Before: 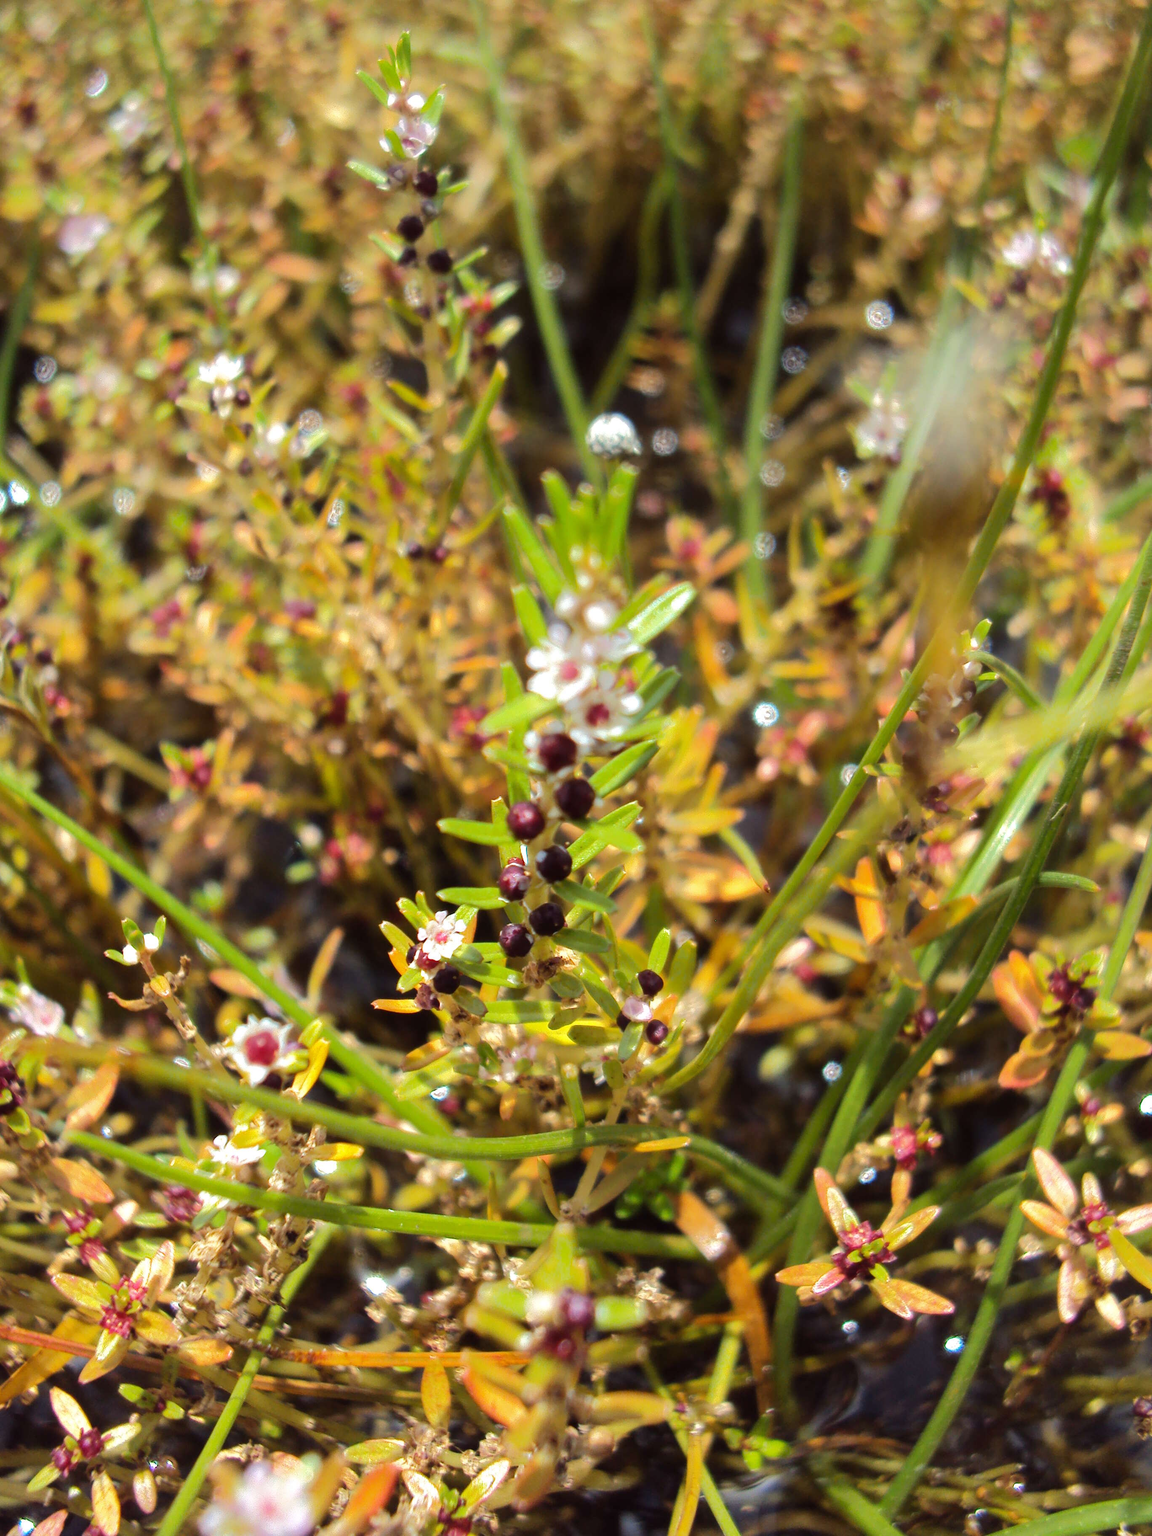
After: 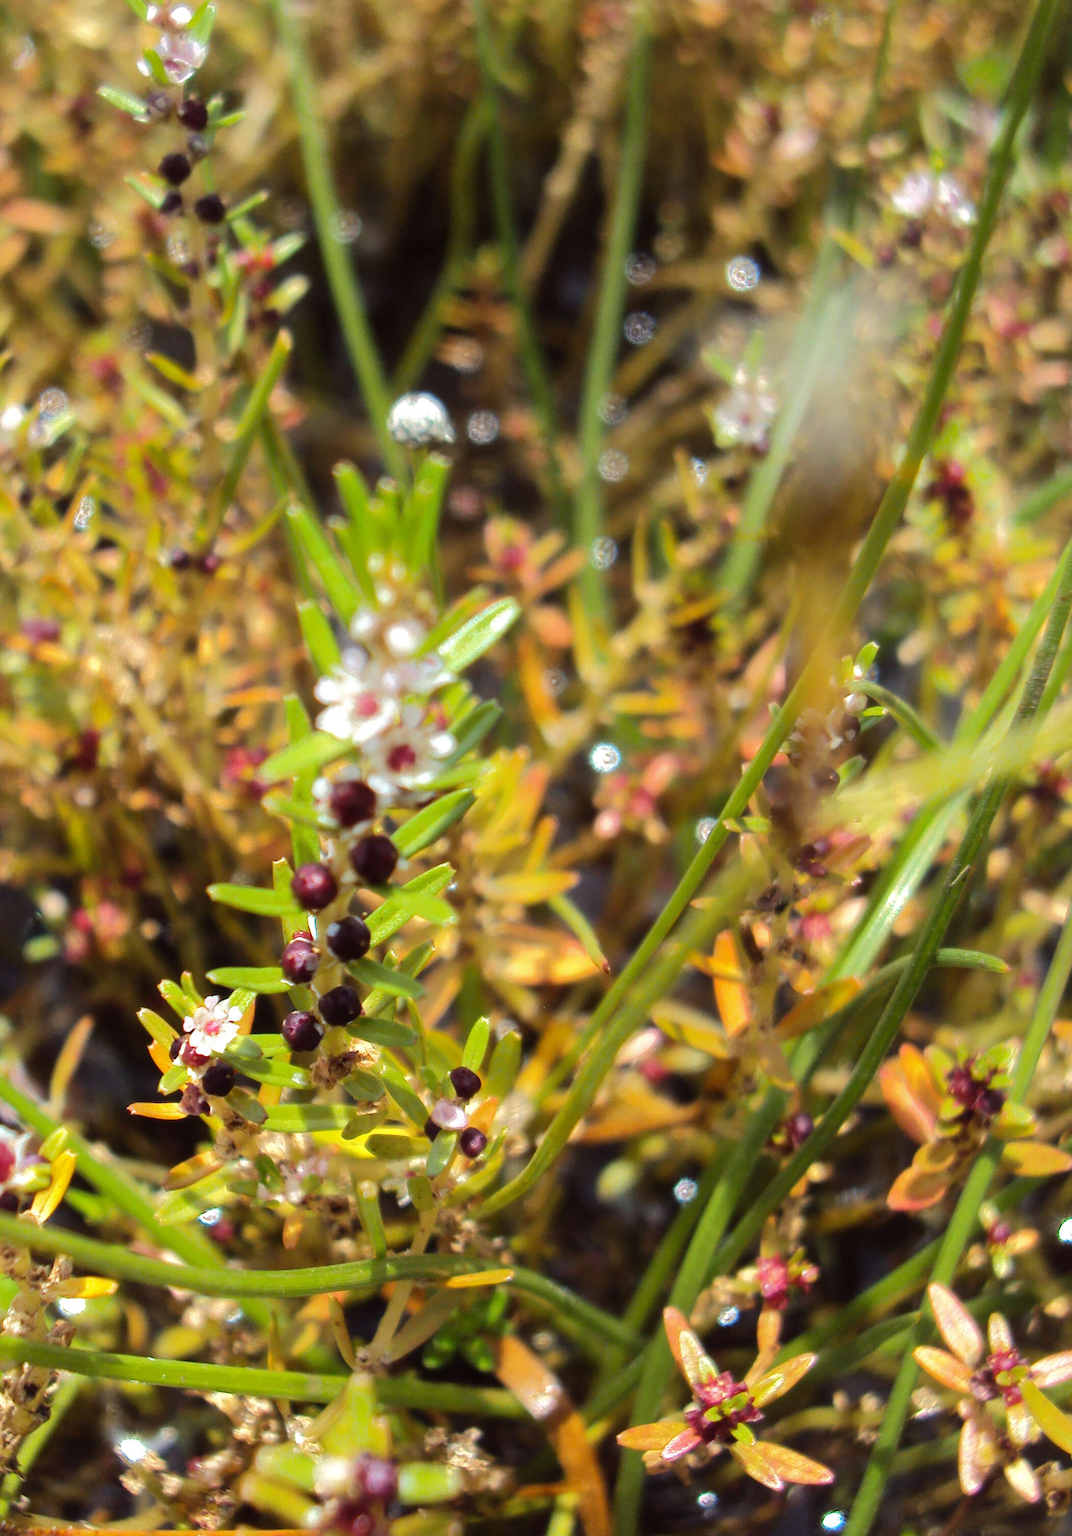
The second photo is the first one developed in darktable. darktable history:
crop: left 23.136%, top 5.83%, bottom 11.613%
